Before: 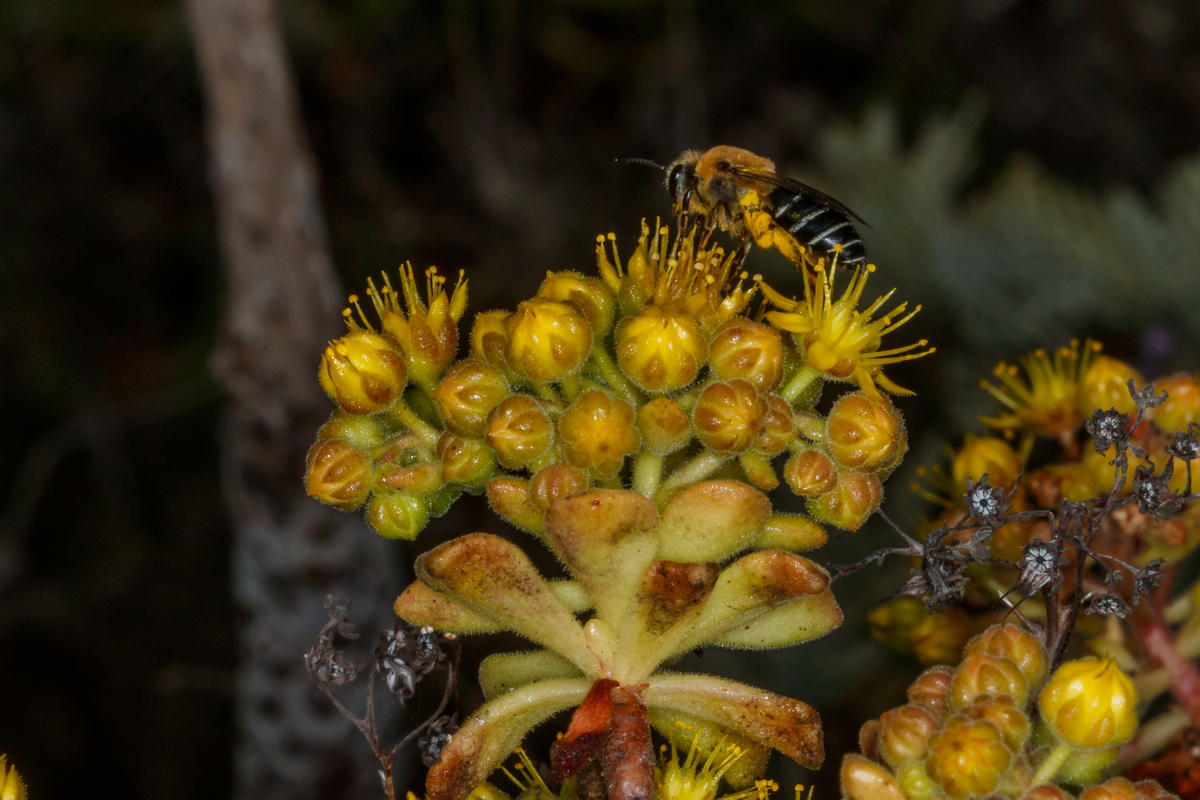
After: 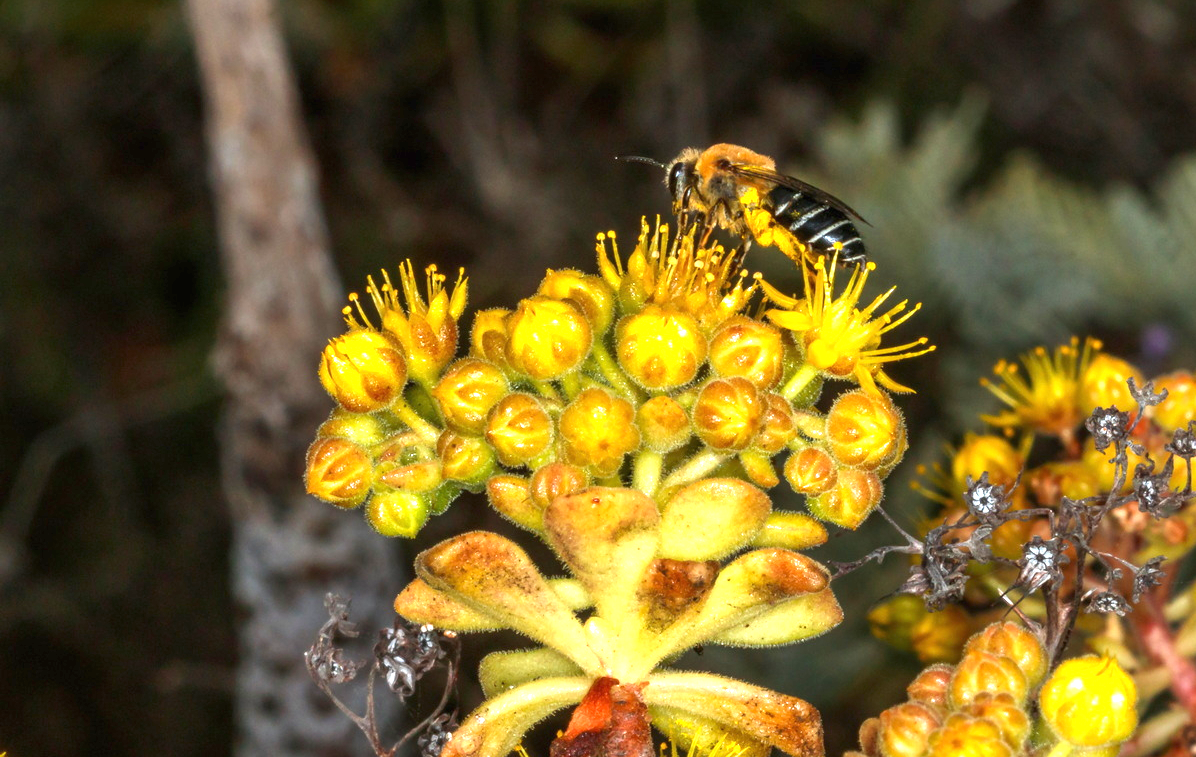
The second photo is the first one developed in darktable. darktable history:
exposure: black level correction 0, exposure 1.753 EV, compensate highlight preservation false
crop: top 0.252%, right 0.259%, bottom 5.02%
